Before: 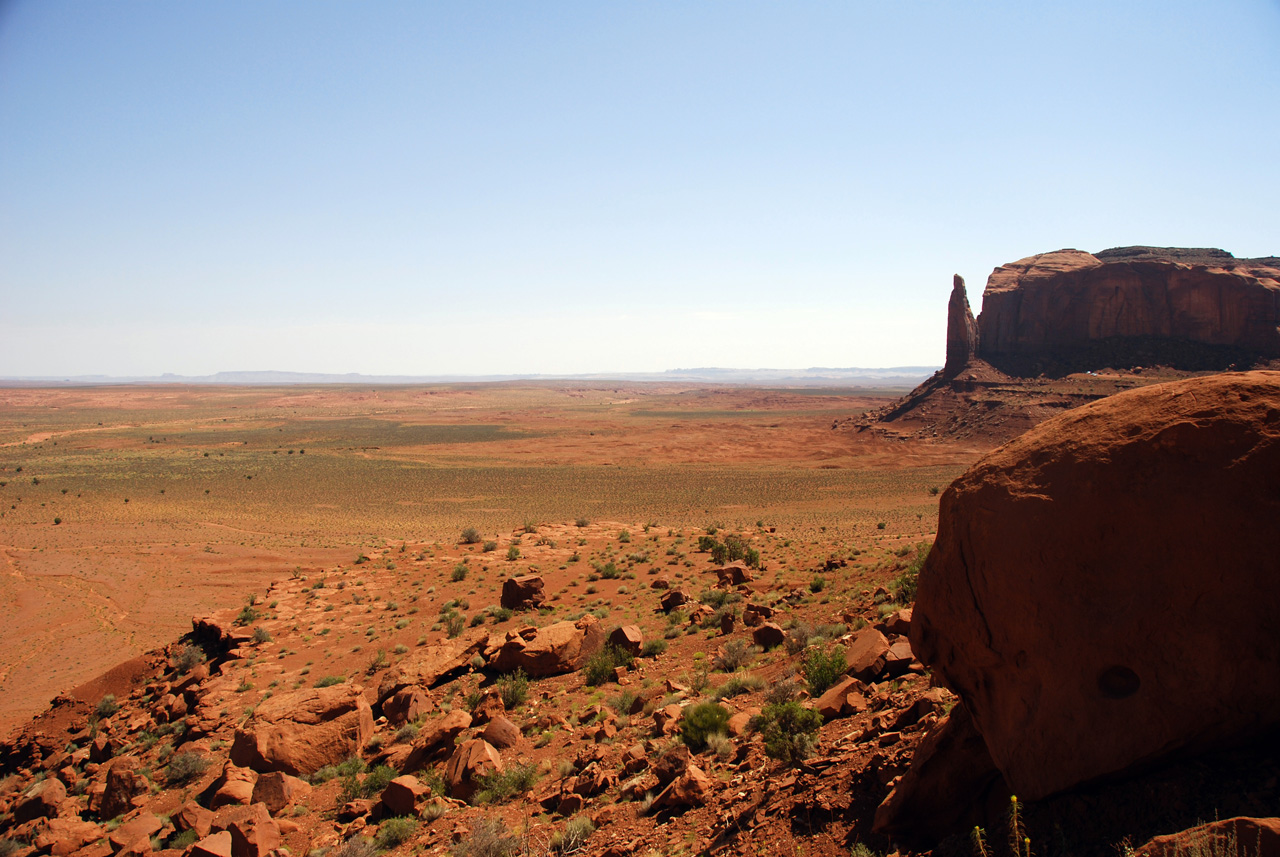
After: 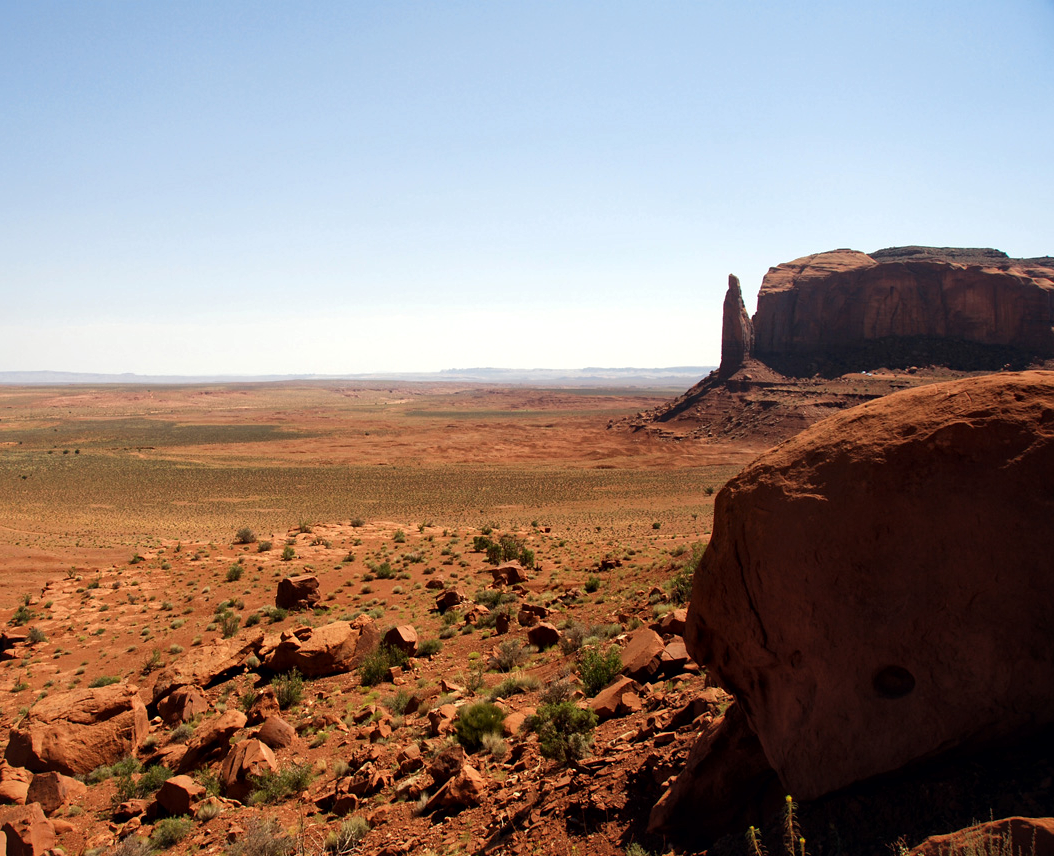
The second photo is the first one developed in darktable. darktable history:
crop: left 17.582%, bottom 0.031%
local contrast: mode bilateral grid, contrast 20, coarseness 50, detail 144%, midtone range 0.2
